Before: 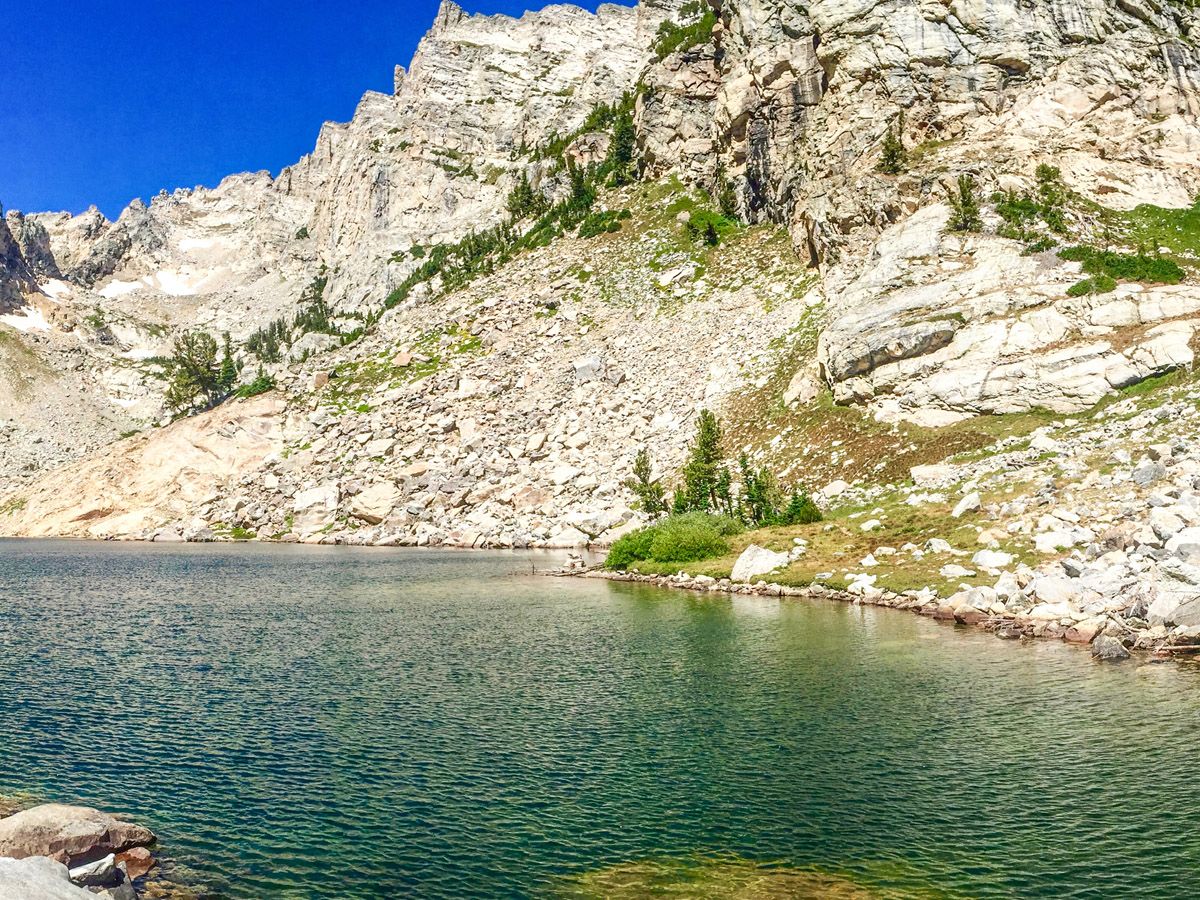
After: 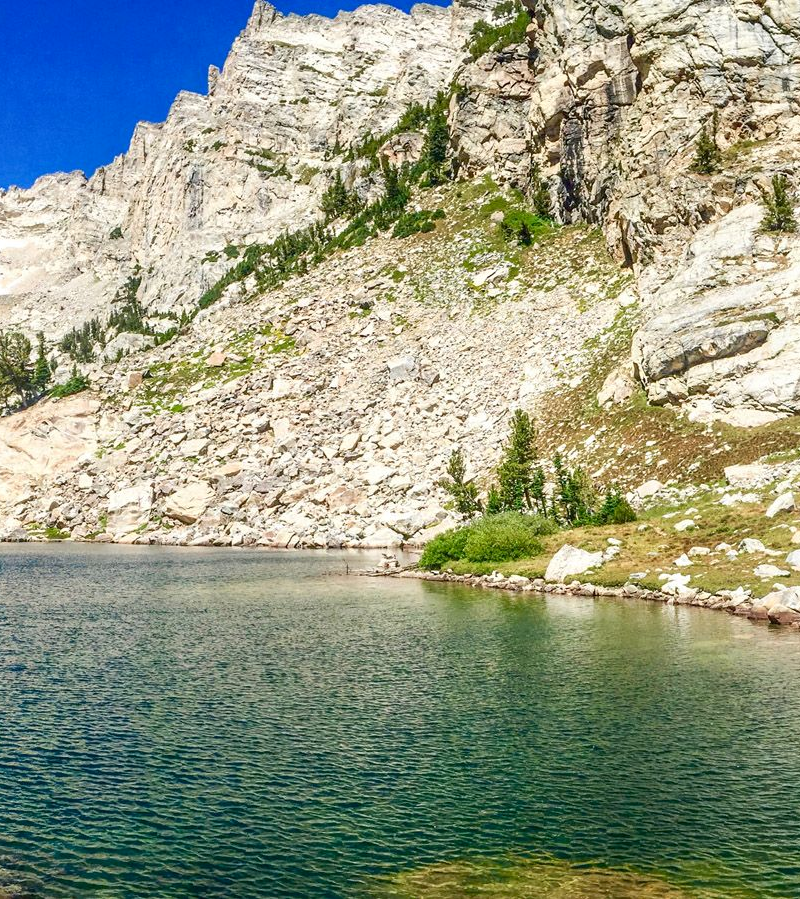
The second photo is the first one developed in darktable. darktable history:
crop and rotate: left 15.534%, right 17.783%
tone equalizer: -7 EV 0.125 EV
exposure: black level correction 0.002, compensate highlight preservation false
